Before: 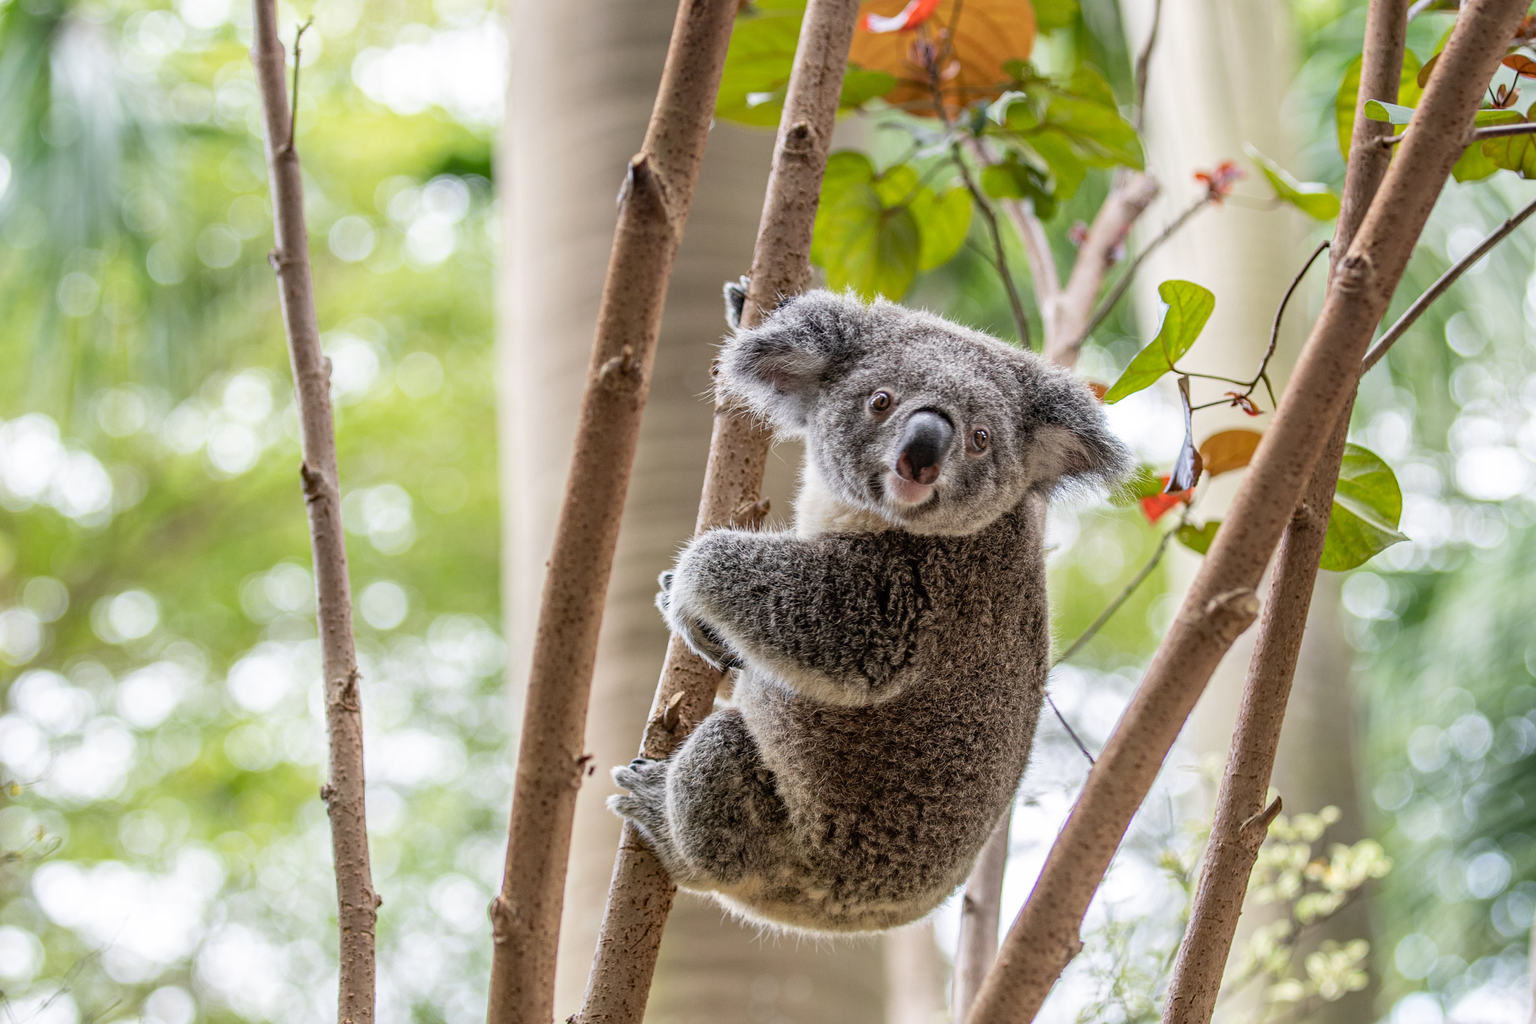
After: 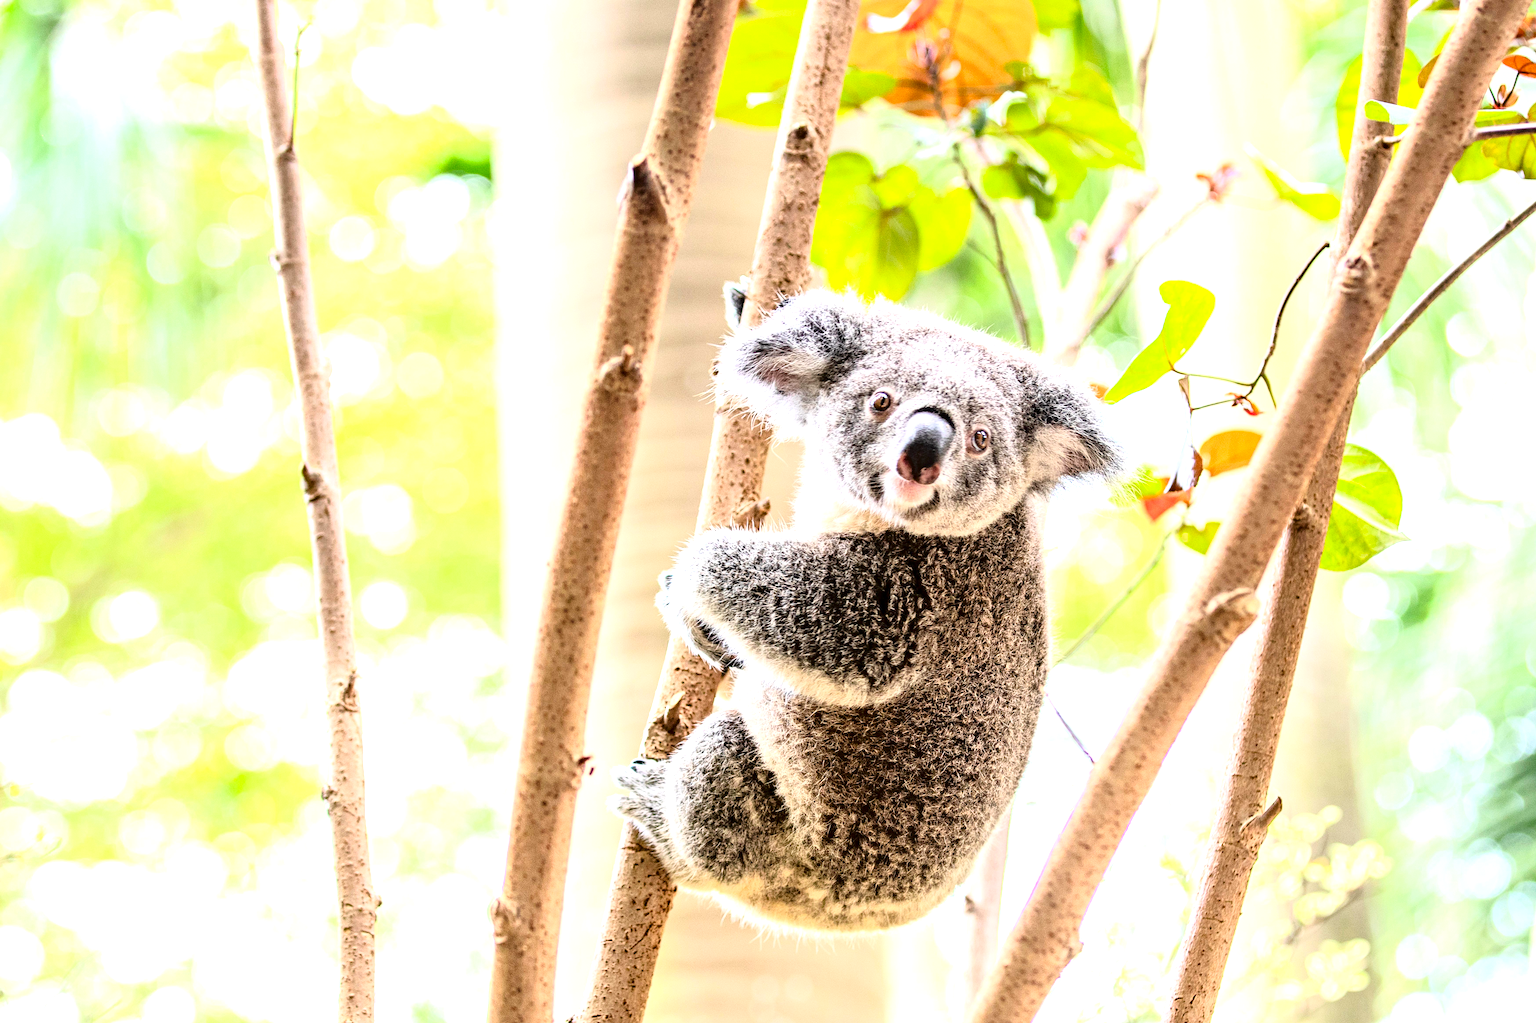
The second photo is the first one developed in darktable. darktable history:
white balance: emerald 1
contrast brightness saturation: brightness -0.2, saturation 0.08
exposure: black level correction 0, exposure 1.45 EV, compensate exposure bias true, compensate highlight preservation false
base curve: curves: ch0 [(0, 0) (0.028, 0.03) (0.121, 0.232) (0.46, 0.748) (0.859, 0.968) (1, 1)]
